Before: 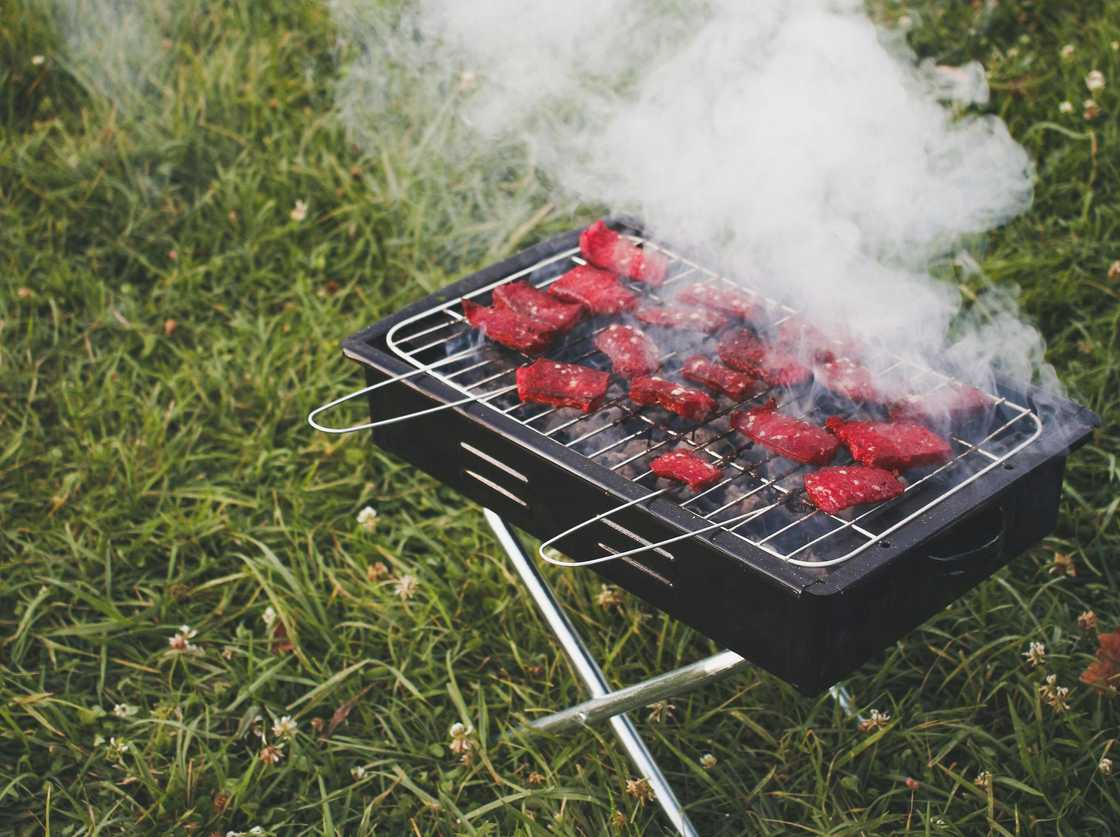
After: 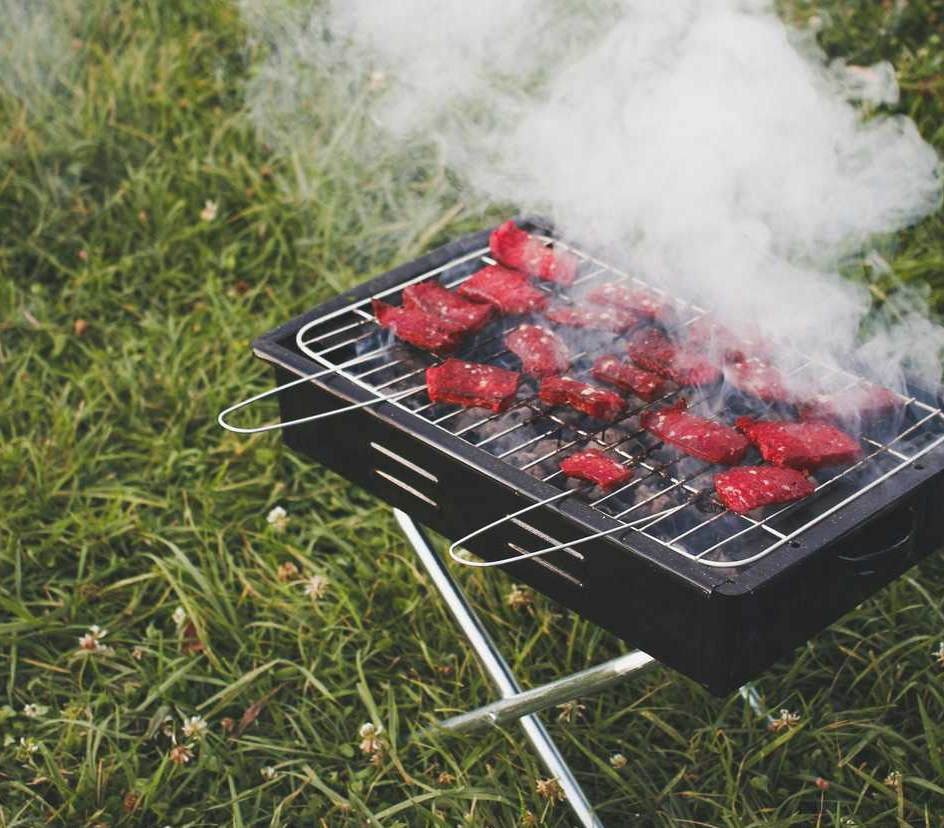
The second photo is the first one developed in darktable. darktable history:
crop: left 8.047%, right 7.496%
